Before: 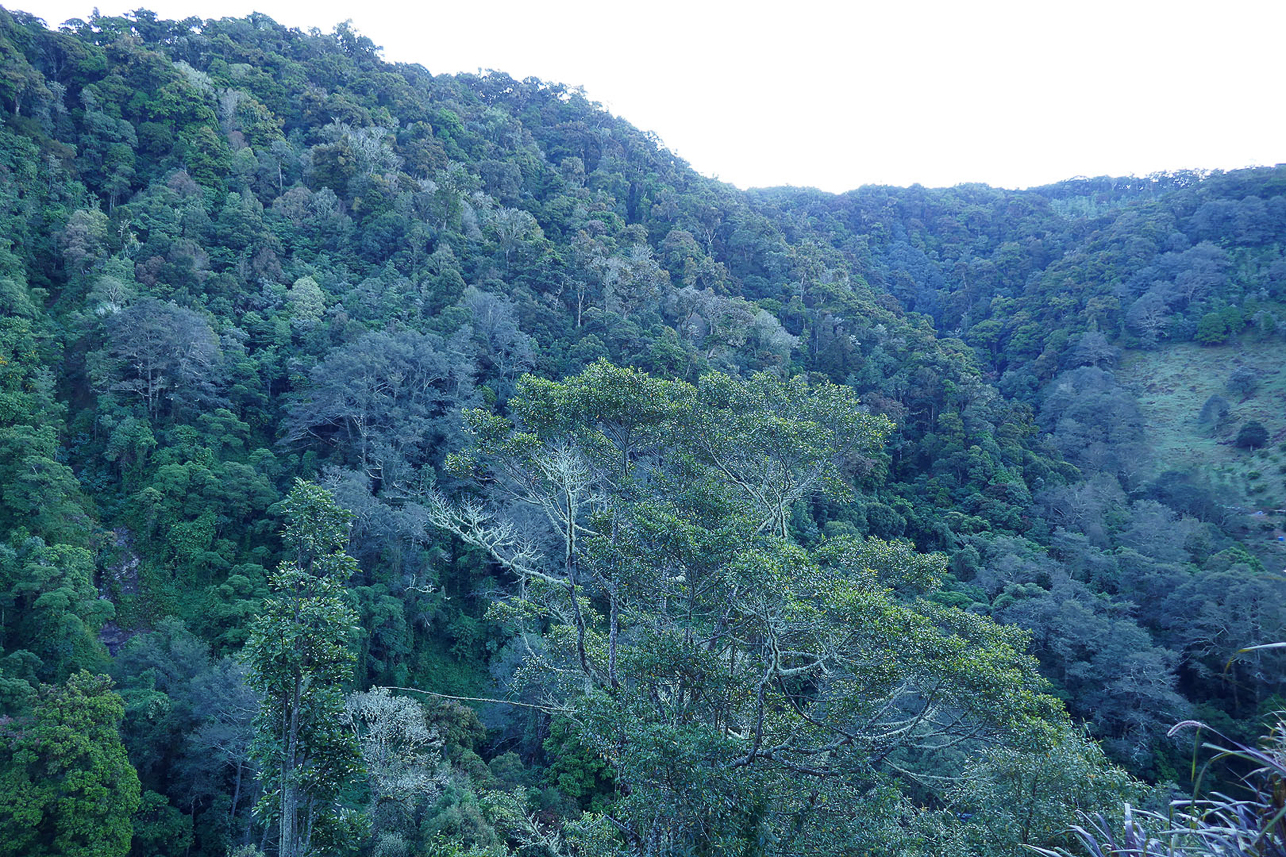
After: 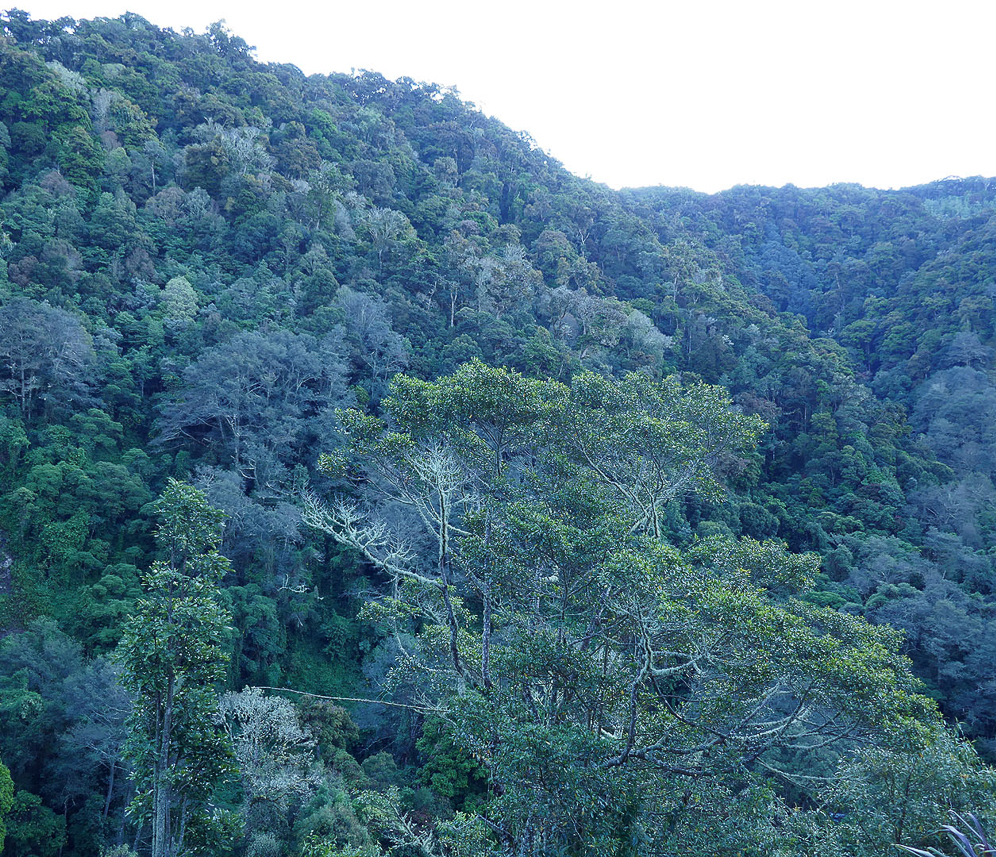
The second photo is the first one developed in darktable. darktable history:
crop: left 9.901%, right 12.622%
